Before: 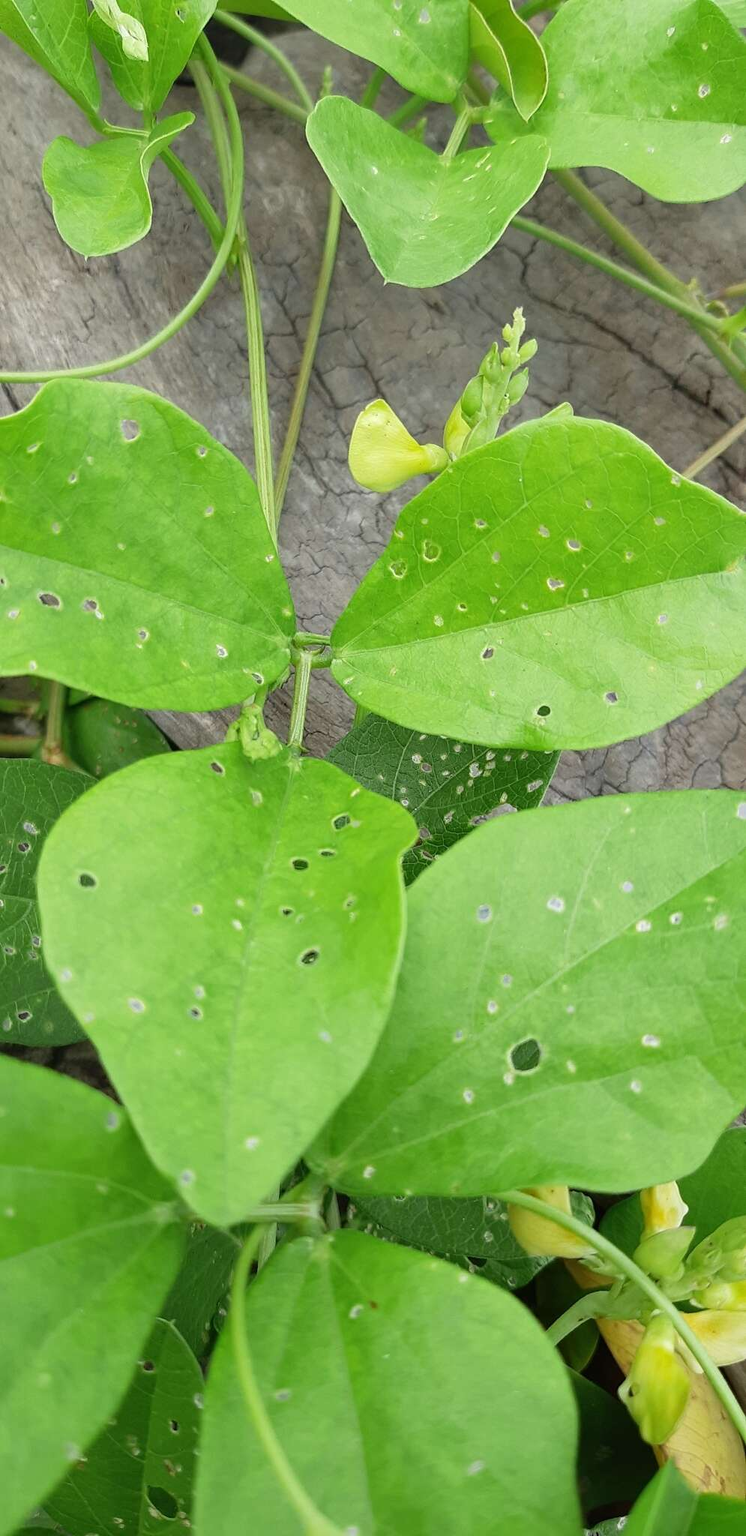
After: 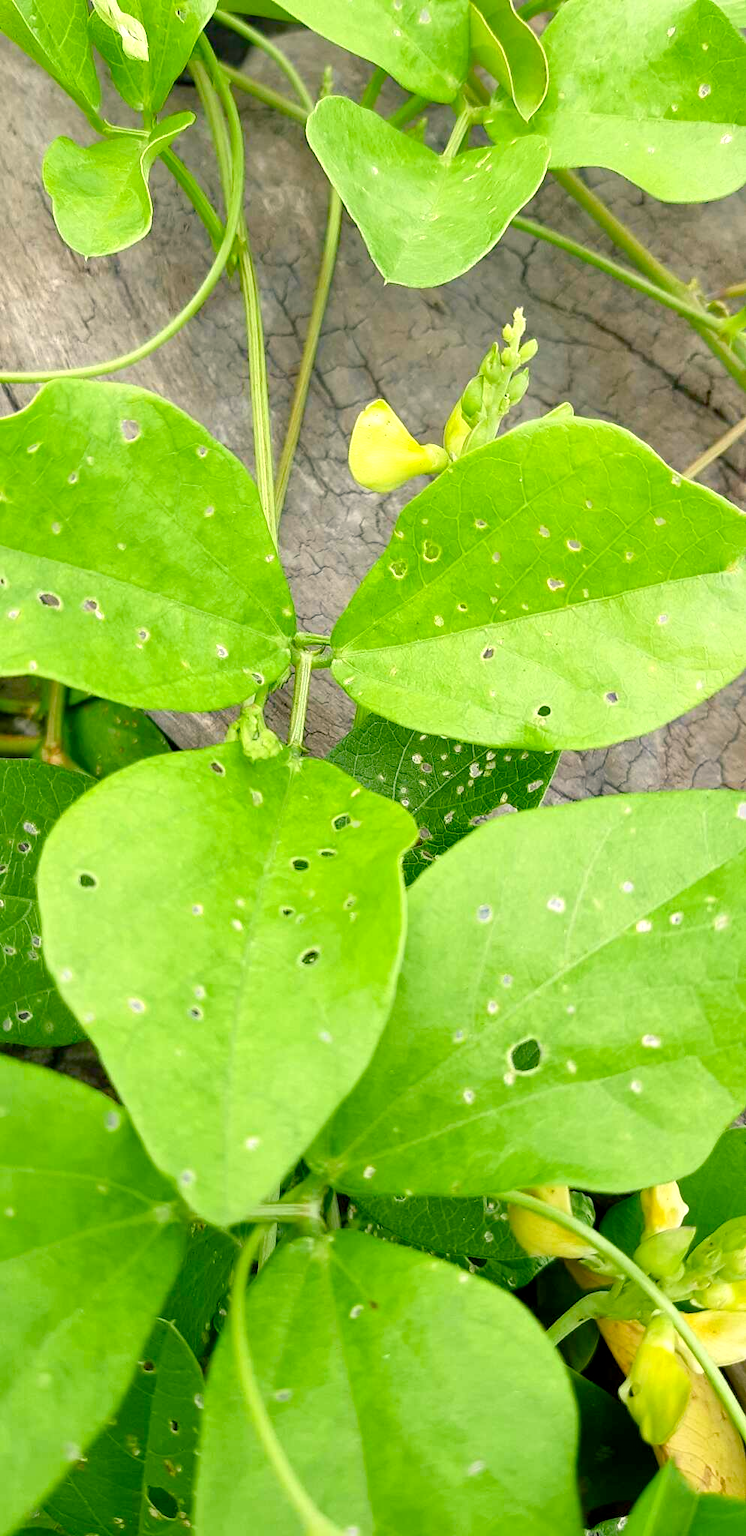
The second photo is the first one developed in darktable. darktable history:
color balance rgb: shadows lift › chroma 3%, shadows lift › hue 240.84°, highlights gain › chroma 3%, highlights gain › hue 73.2°, global offset › luminance -0.5%, perceptual saturation grading › global saturation 20%, perceptual saturation grading › highlights -25%, perceptual saturation grading › shadows 50%, global vibrance 25.26%
exposure: exposure 0.515 EV, compensate highlight preservation false
